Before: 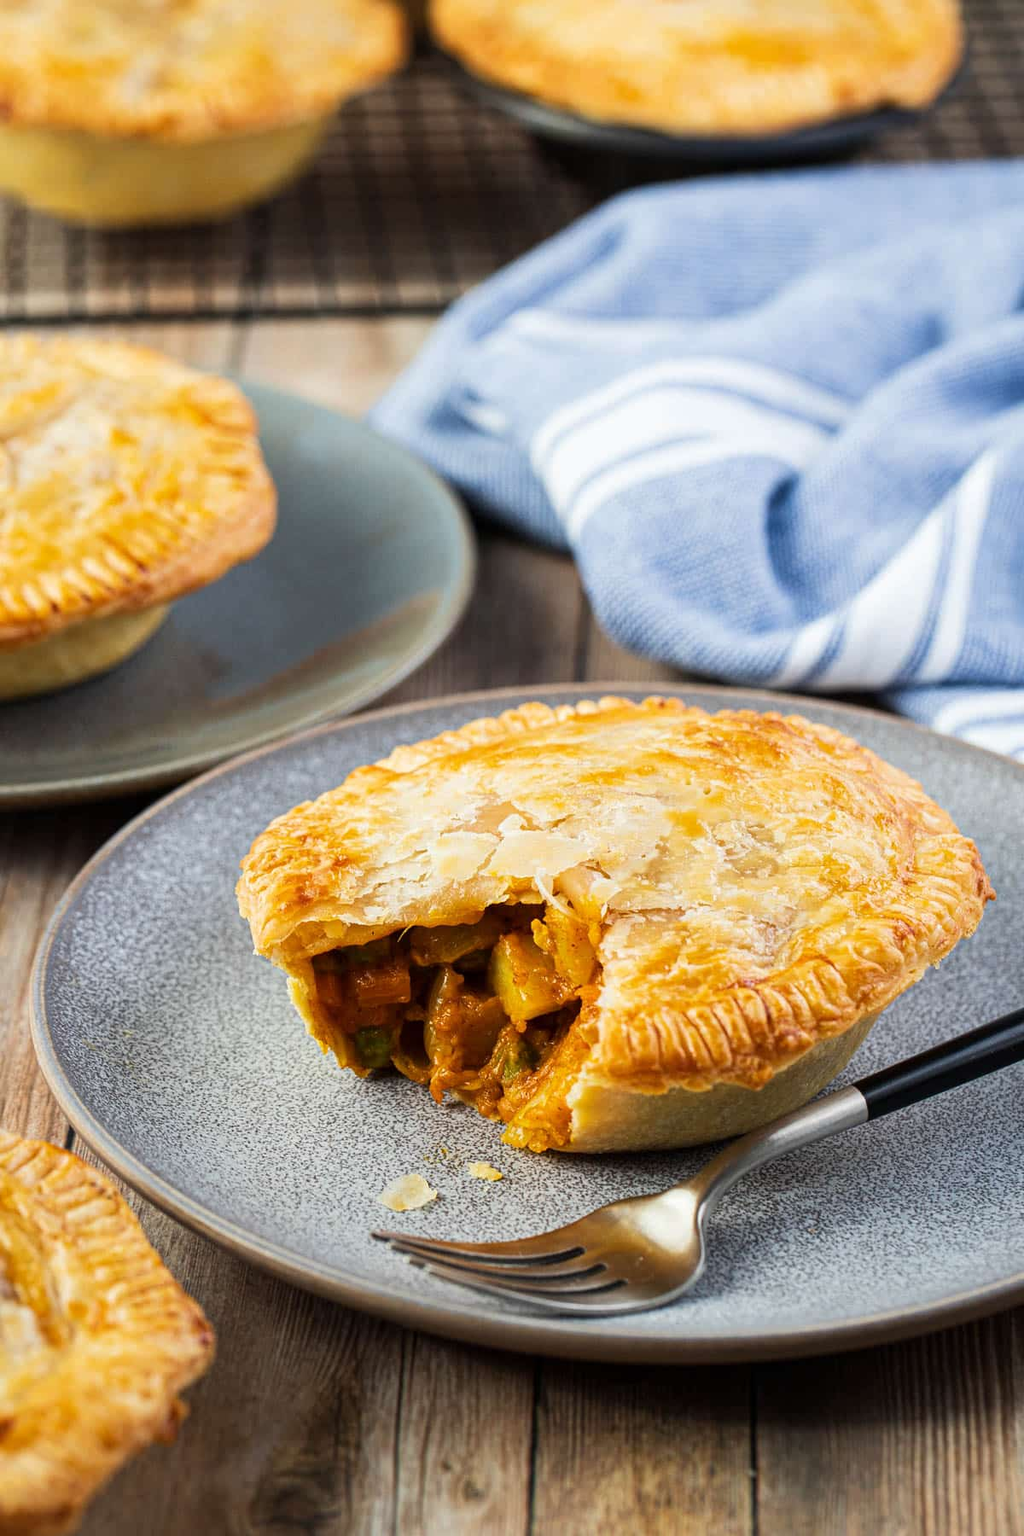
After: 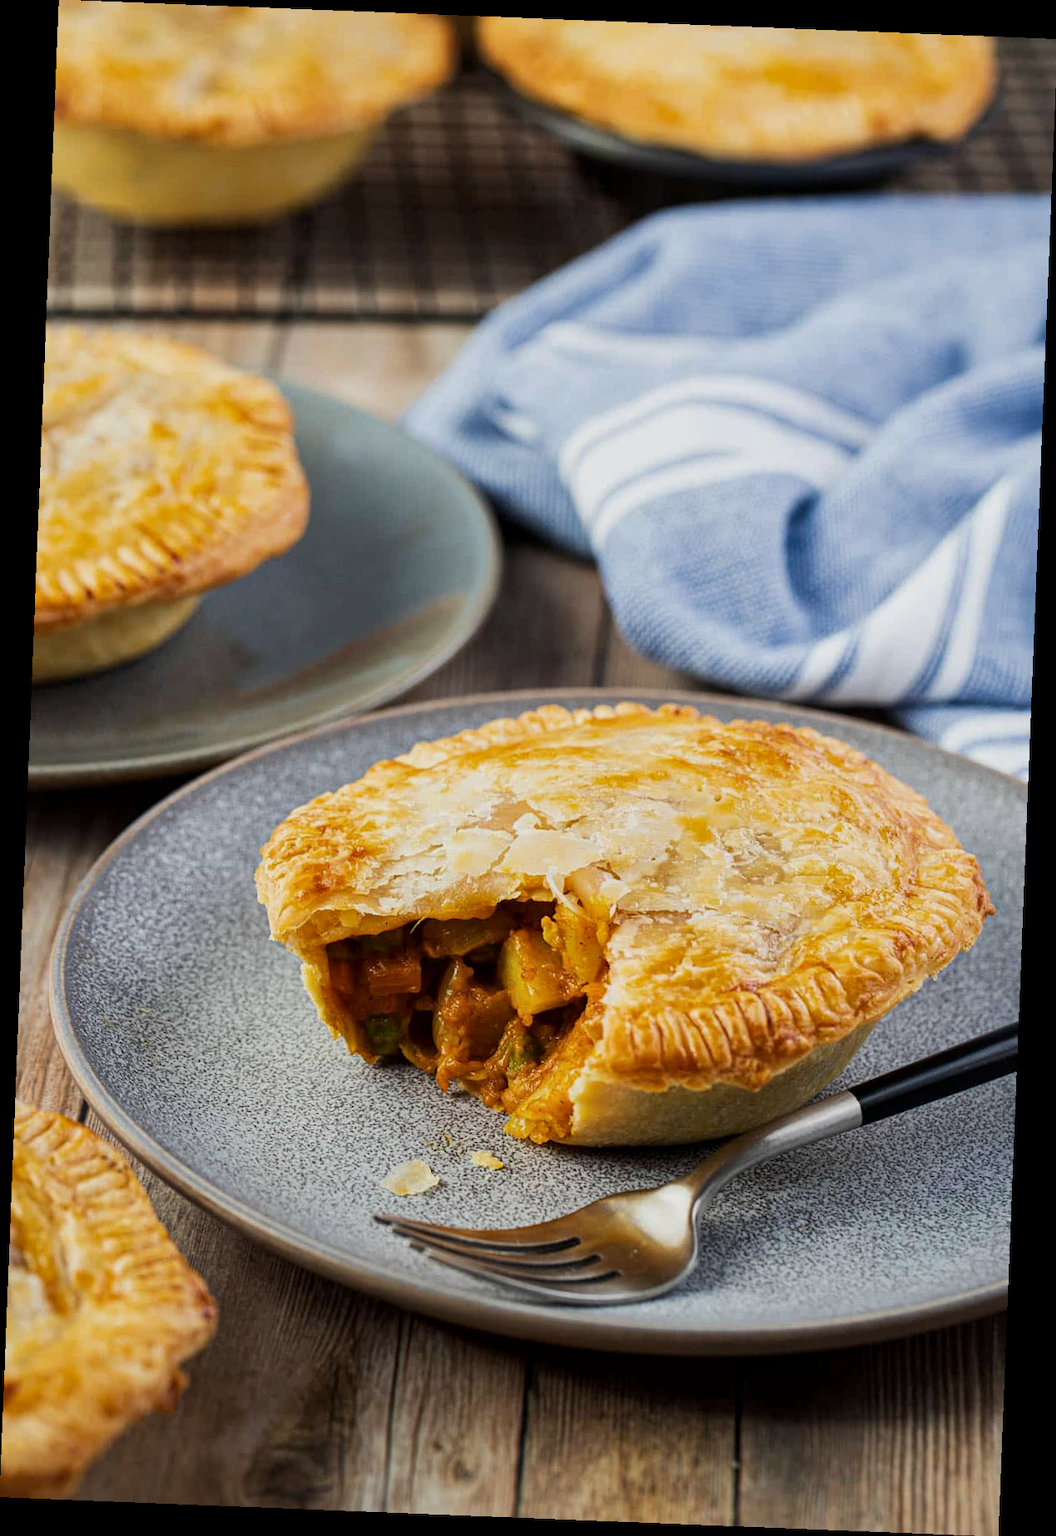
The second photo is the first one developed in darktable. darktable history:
exposure: exposure -0.36 EV, compensate highlight preservation false
local contrast: mode bilateral grid, contrast 20, coarseness 50, detail 120%, midtone range 0.2
rotate and perspective: rotation 2.27°, automatic cropping off
